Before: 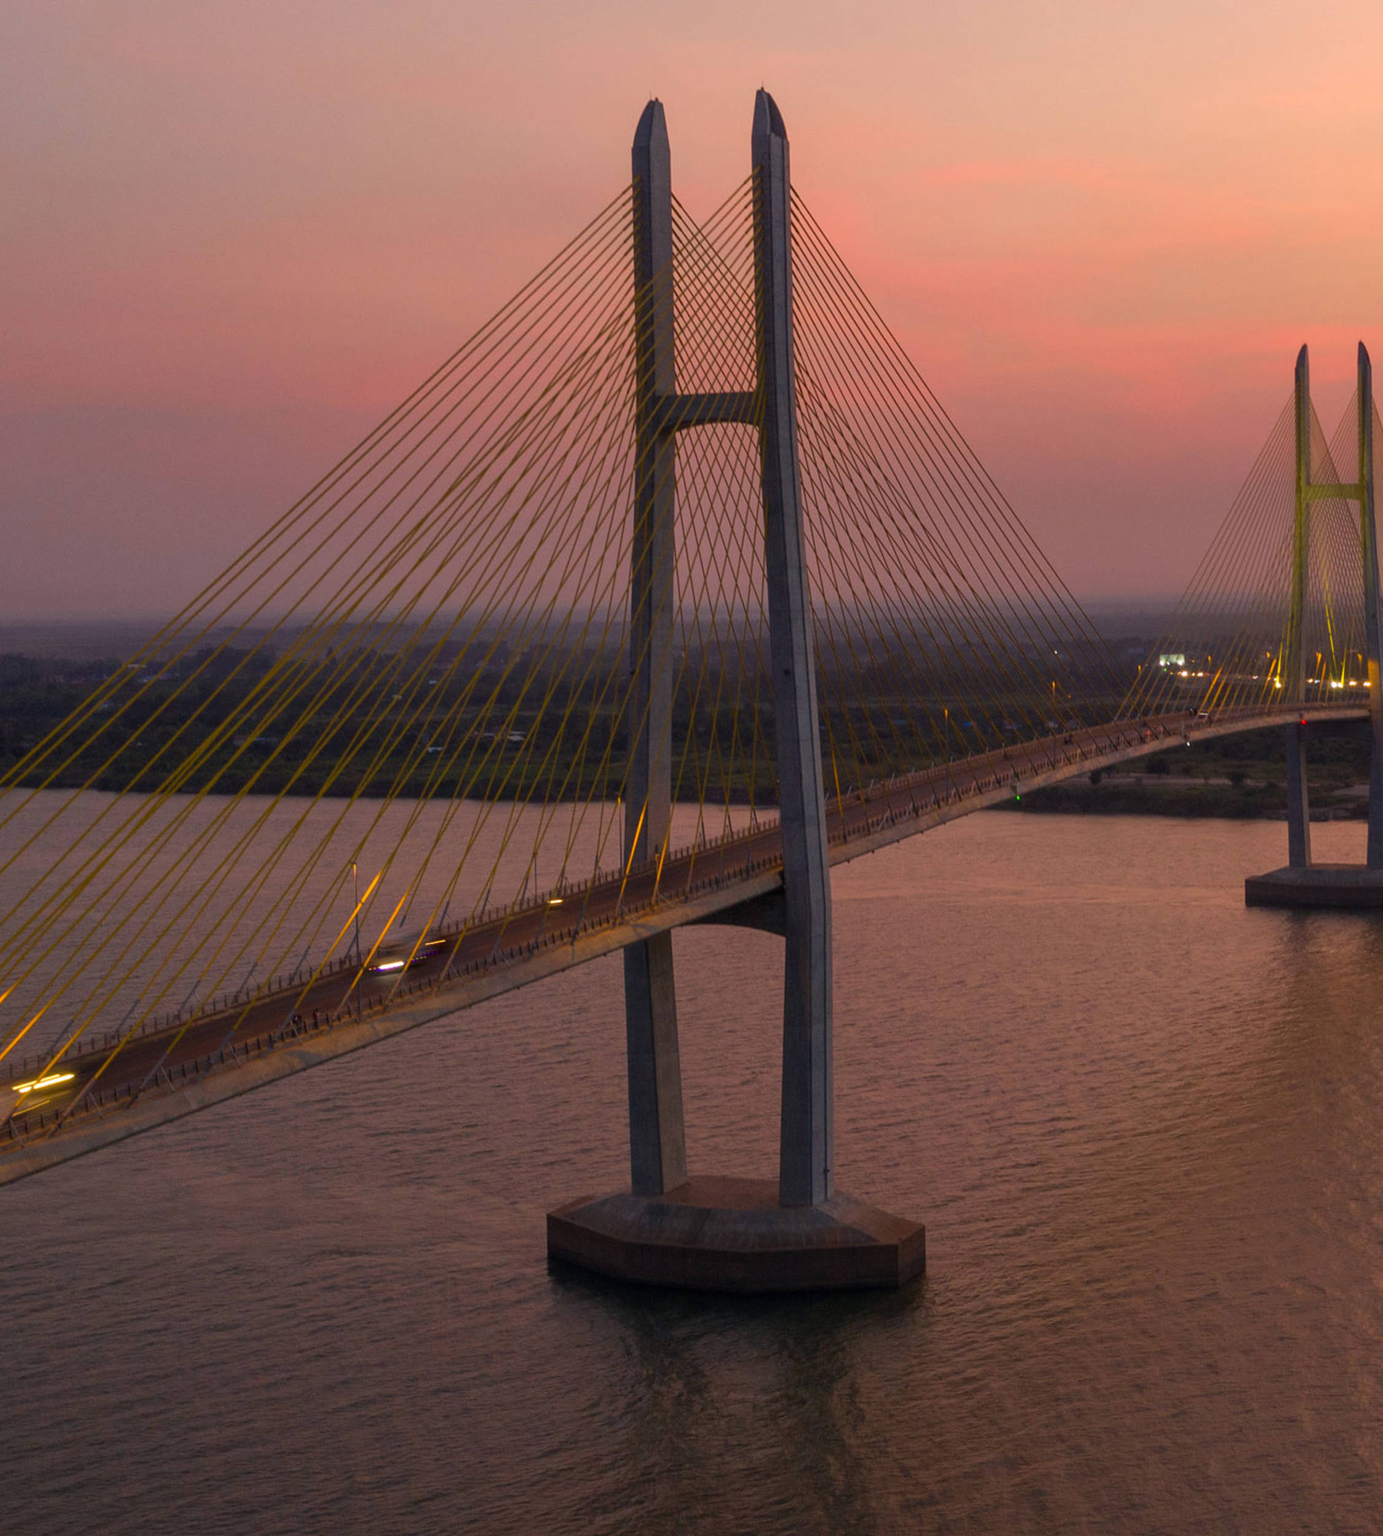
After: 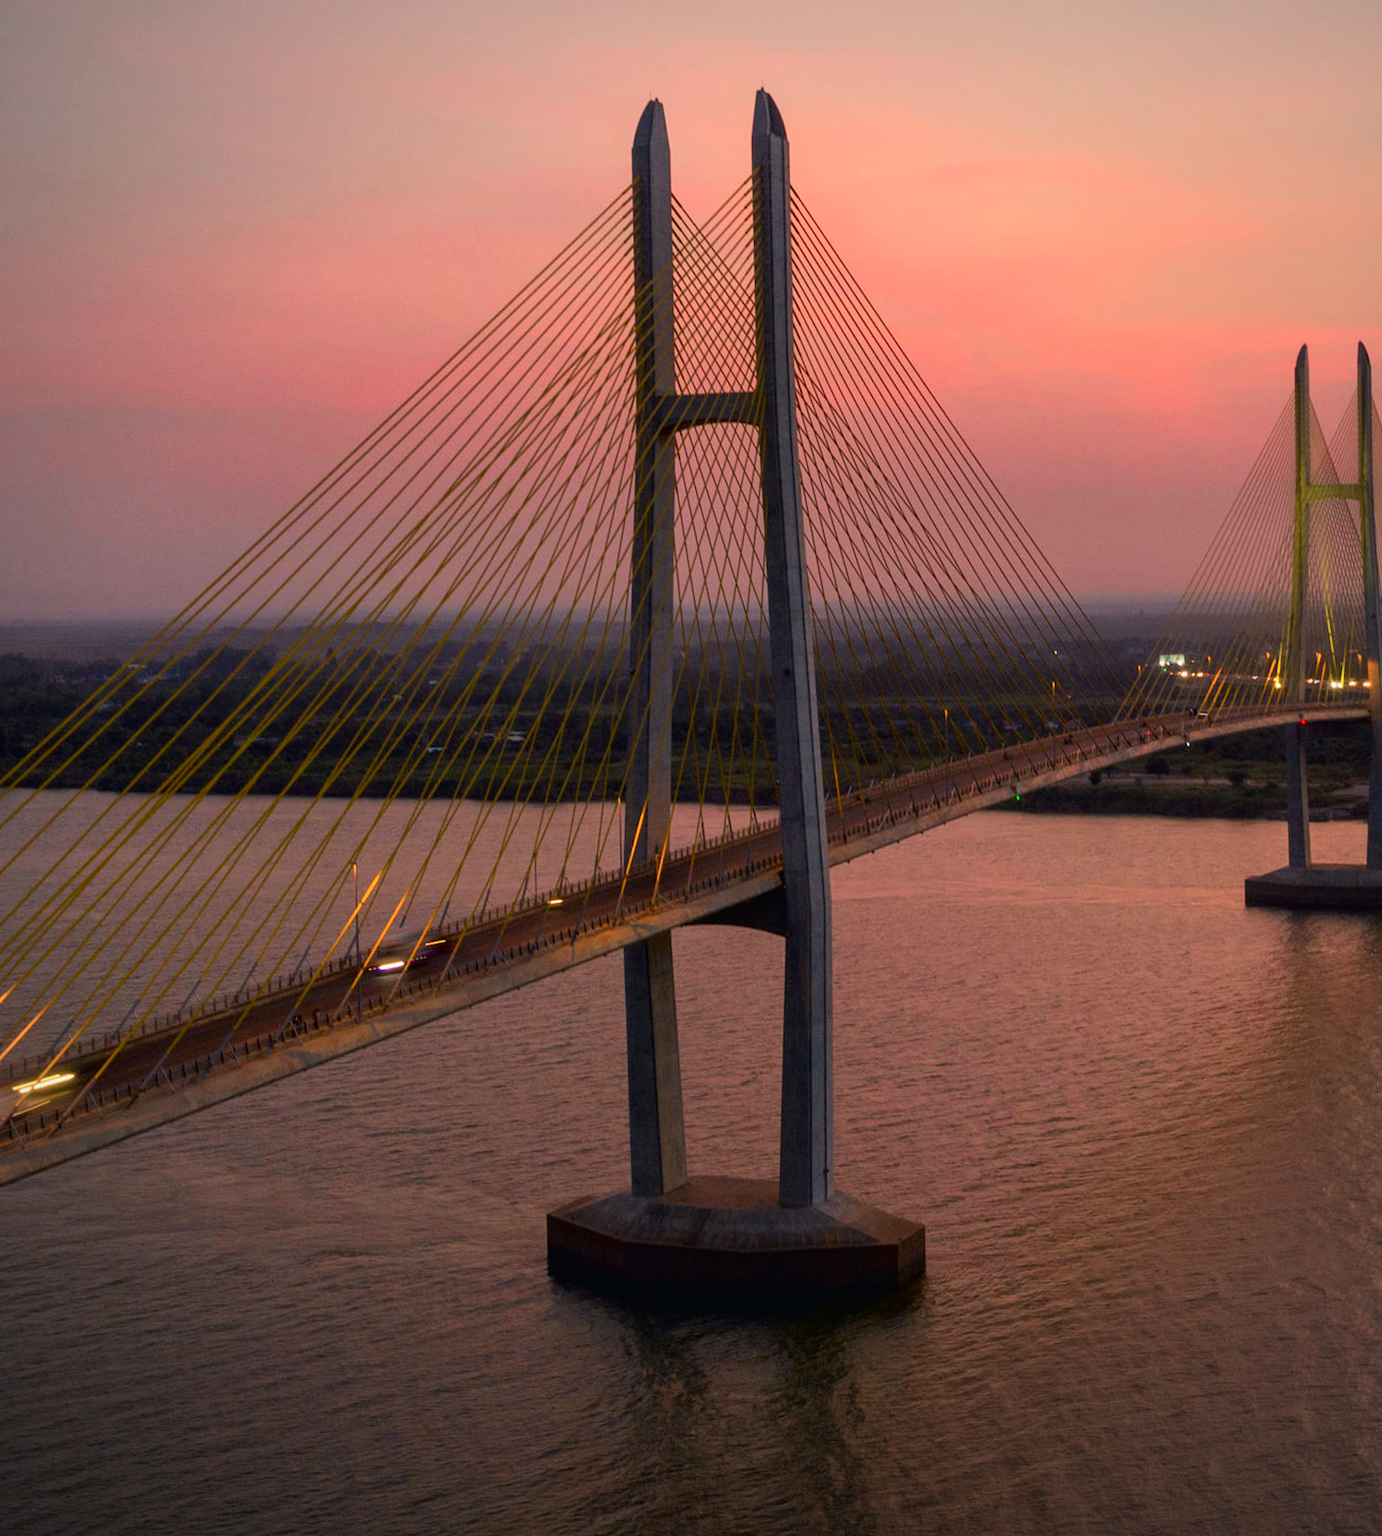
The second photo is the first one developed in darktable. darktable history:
tone curve: curves: ch0 [(0, 0.013) (0.054, 0.018) (0.205, 0.191) (0.289, 0.292) (0.39, 0.424) (0.493, 0.551) (0.666, 0.743) (0.795, 0.841) (1, 0.998)]; ch1 [(0, 0) (0.385, 0.343) (0.439, 0.415) (0.494, 0.495) (0.501, 0.501) (0.51, 0.509) (0.548, 0.554) (0.586, 0.614) (0.66, 0.706) (0.783, 0.804) (1, 1)]; ch2 [(0, 0) (0.304, 0.31) (0.403, 0.399) (0.441, 0.428) (0.47, 0.469) (0.498, 0.496) (0.524, 0.538) (0.566, 0.579) (0.633, 0.665) (0.7, 0.711) (1, 1)], color space Lab, independent channels, preserve colors none
vignetting: fall-off radius 60.92%
